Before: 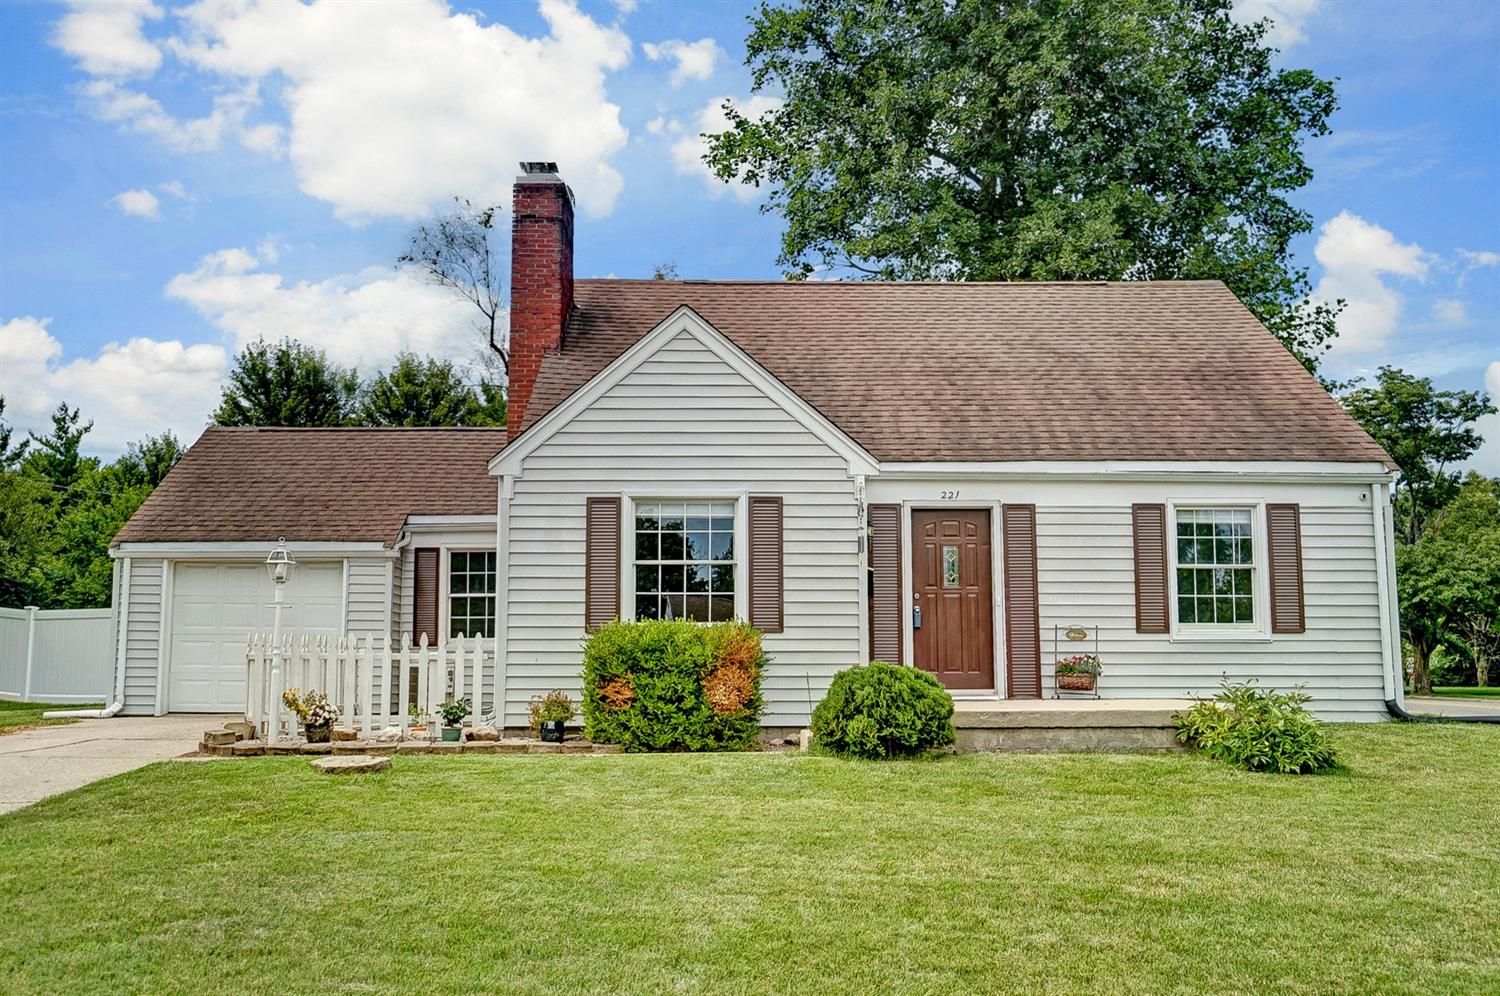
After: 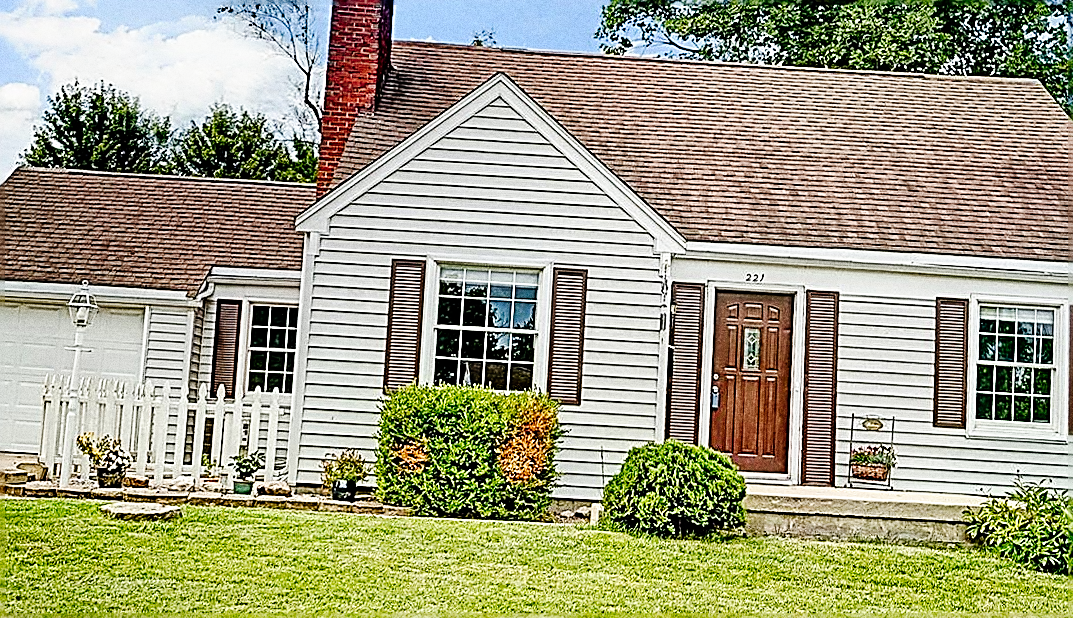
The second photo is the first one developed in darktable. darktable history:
sharpen: amount 2
tone curve: curves: ch0 [(0, 0) (0.003, 0) (0.011, 0.001) (0.025, 0.003) (0.044, 0.005) (0.069, 0.011) (0.1, 0.021) (0.136, 0.035) (0.177, 0.079) (0.224, 0.134) (0.277, 0.219) (0.335, 0.315) (0.399, 0.42) (0.468, 0.529) (0.543, 0.636) (0.623, 0.727) (0.709, 0.805) (0.801, 0.88) (0.898, 0.957) (1, 1)], preserve colors none
grain: coarseness 0.09 ISO, strength 40%
crop and rotate: angle -3.37°, left 9.79%, top 20.73%, right 12.42%, bottom 11.82%
